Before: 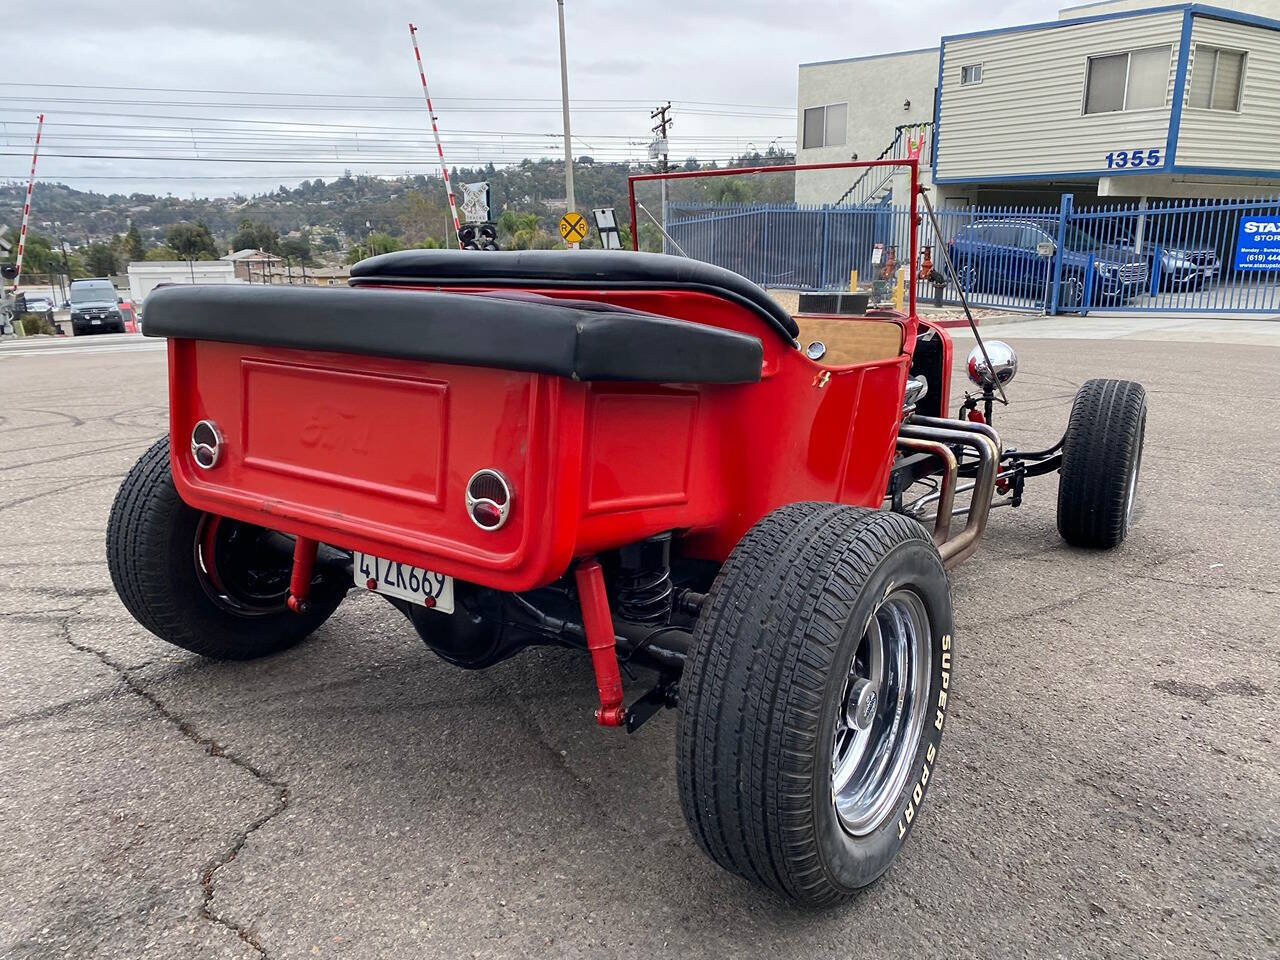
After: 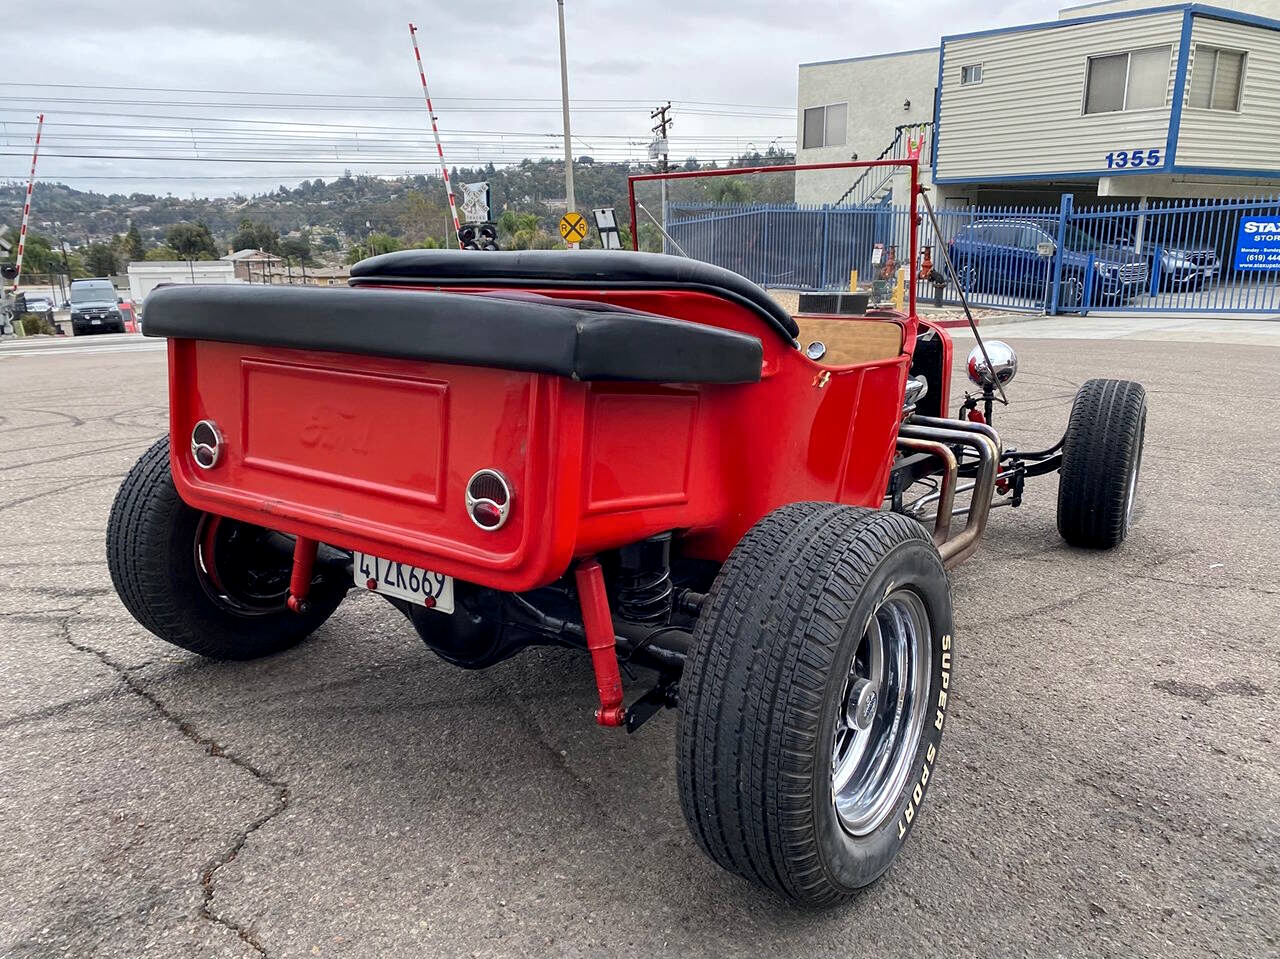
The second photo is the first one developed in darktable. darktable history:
crop: bottom 0.071%
local contrast: highlights 100%, shadows 100%, detail 120%, midtone range 0.2
